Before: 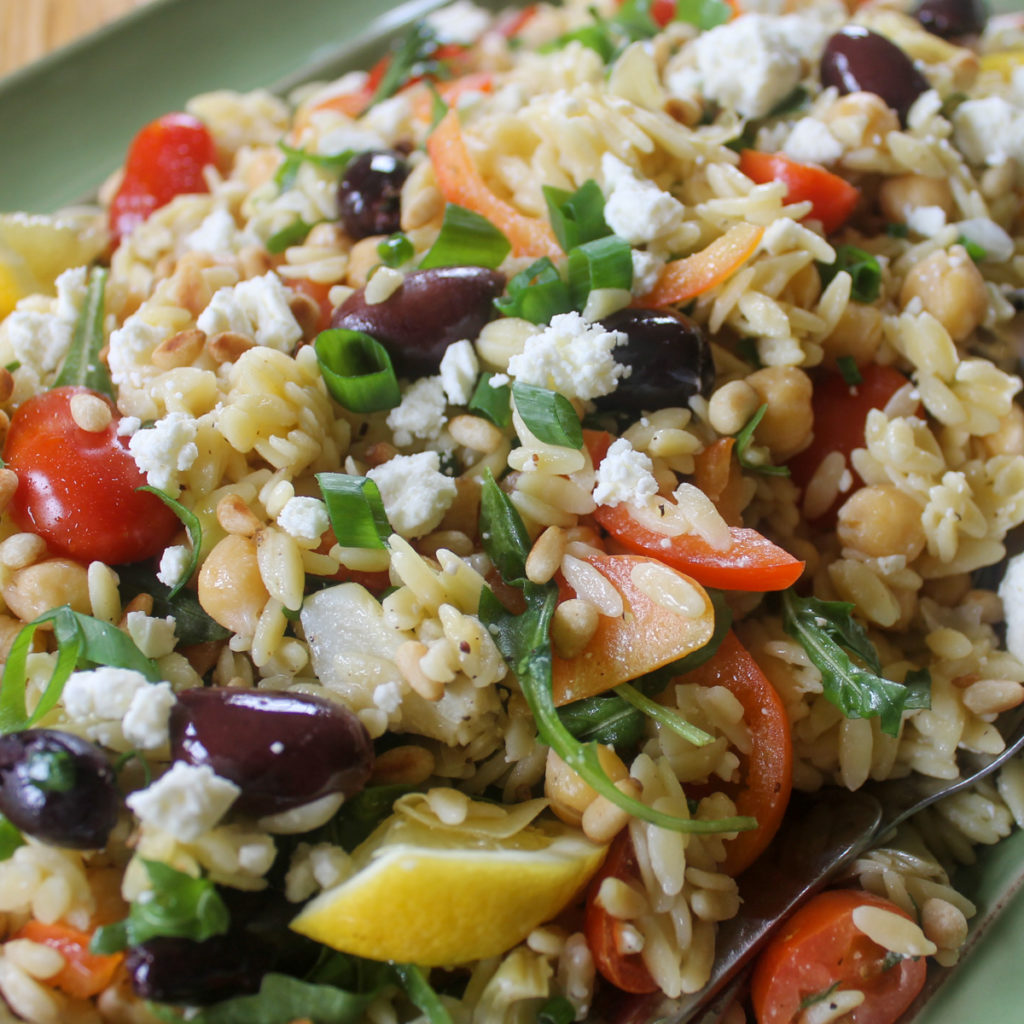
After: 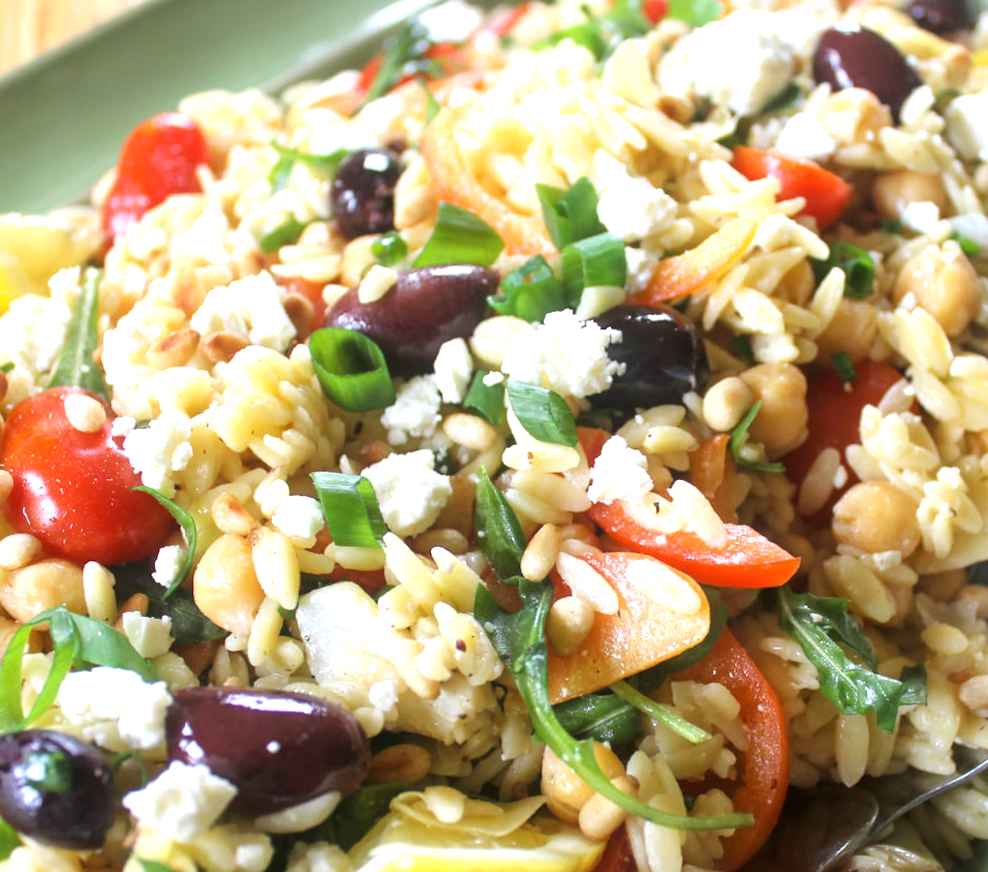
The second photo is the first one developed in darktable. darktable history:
exposure: black level correction 0, exposure 0.95 EV, compensate highlight preservation false
crop and rotate: angle 0.319°, left 0.261%, right 2.701%, bottom 14.28%
